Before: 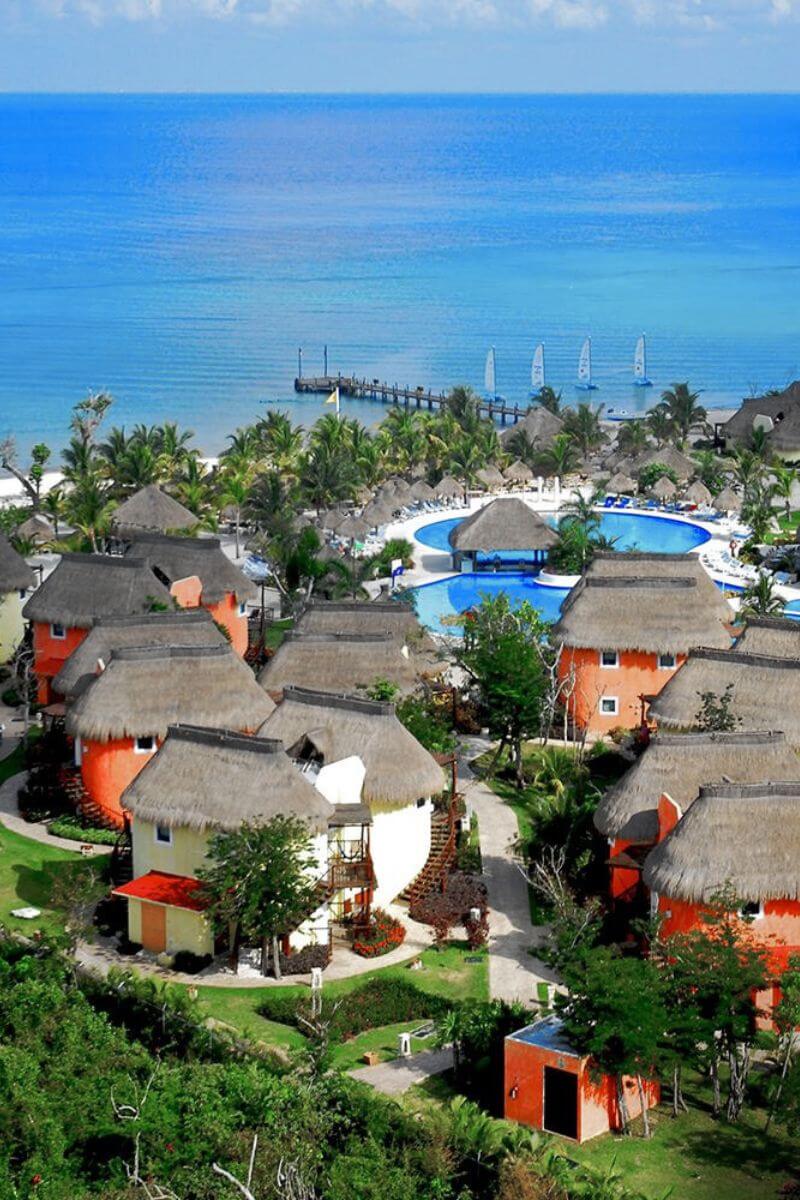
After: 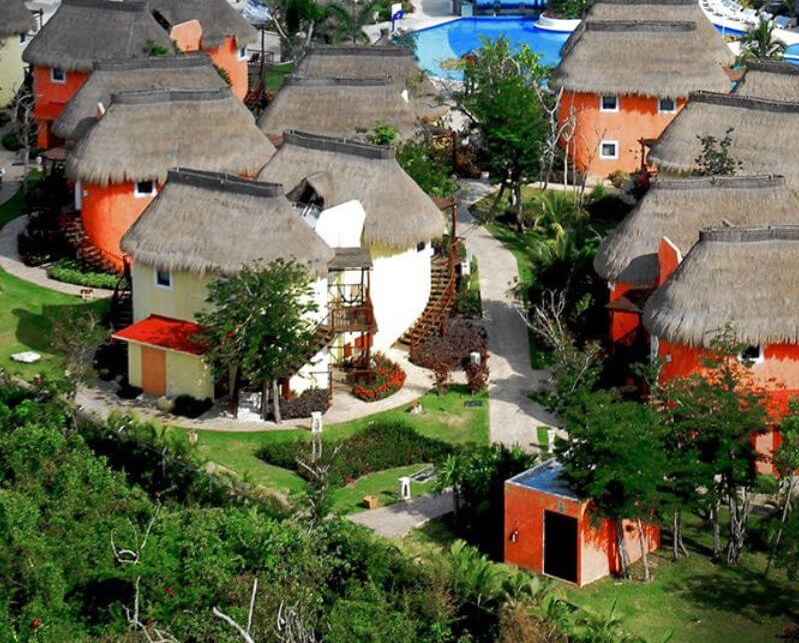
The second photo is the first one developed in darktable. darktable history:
crop and rotate: top 46.342%, right 0.105%
tone equalizer: on, module defaults
